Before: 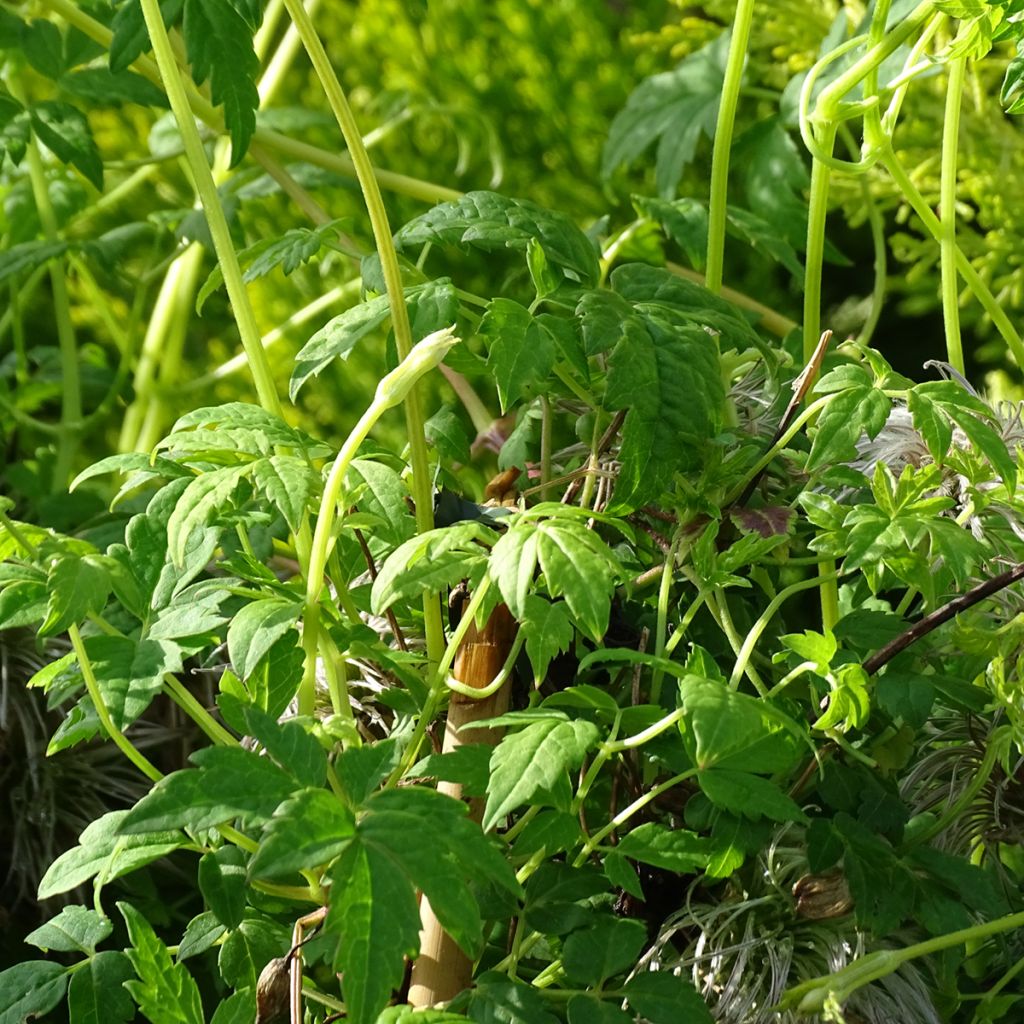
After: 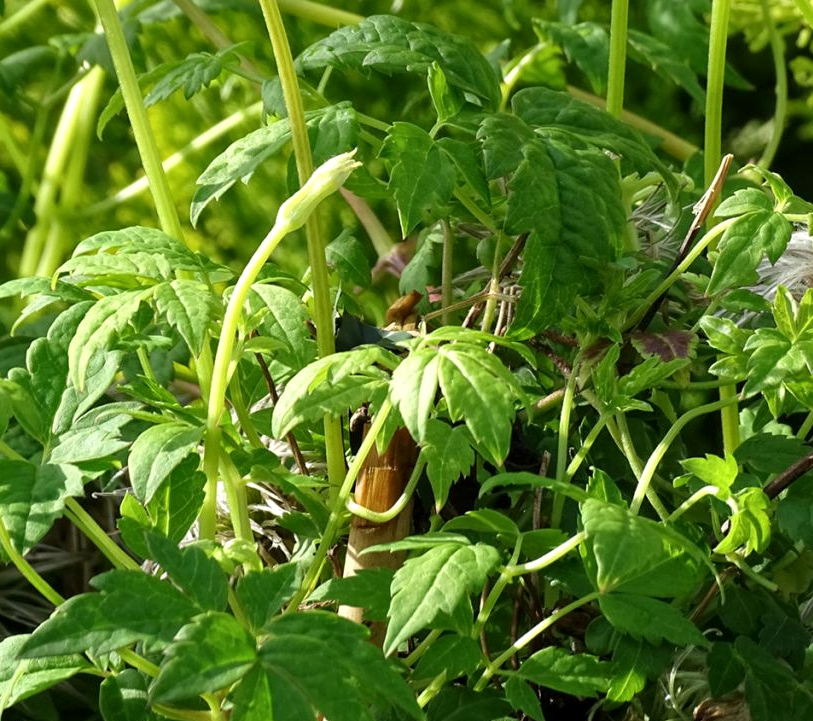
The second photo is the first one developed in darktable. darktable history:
local contrast: highlights 107%, shadows 99%, detail 119%, midtone range 0.2
crop: left 9.734%, top 17.226%, right 10.829%, bottom 12.335%
